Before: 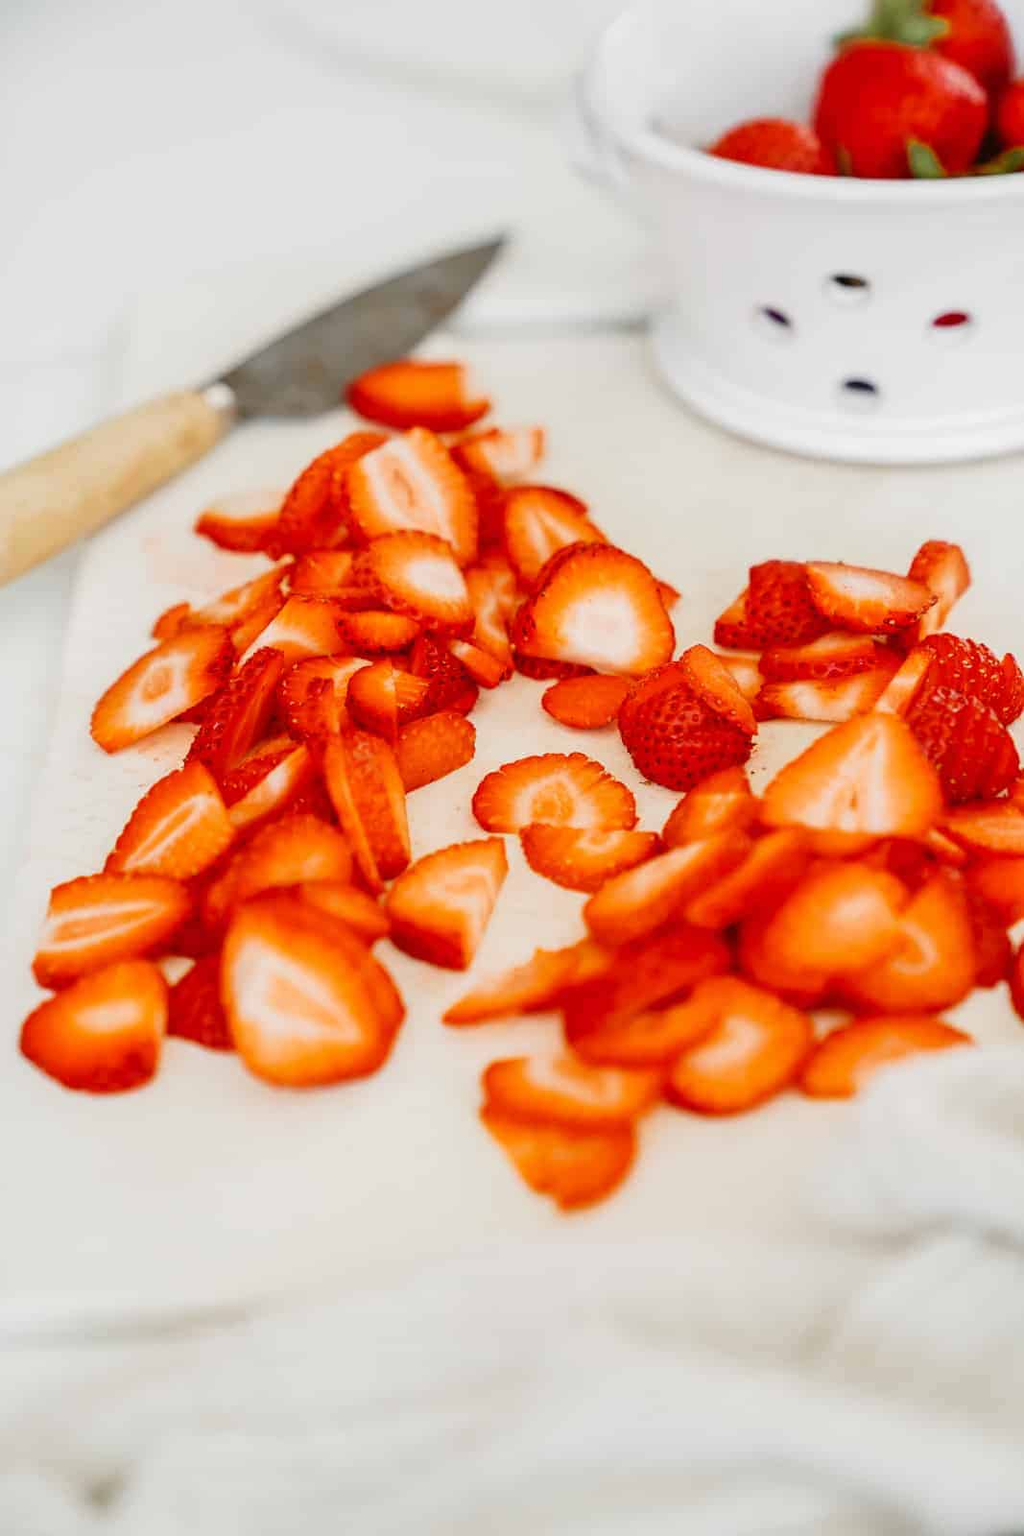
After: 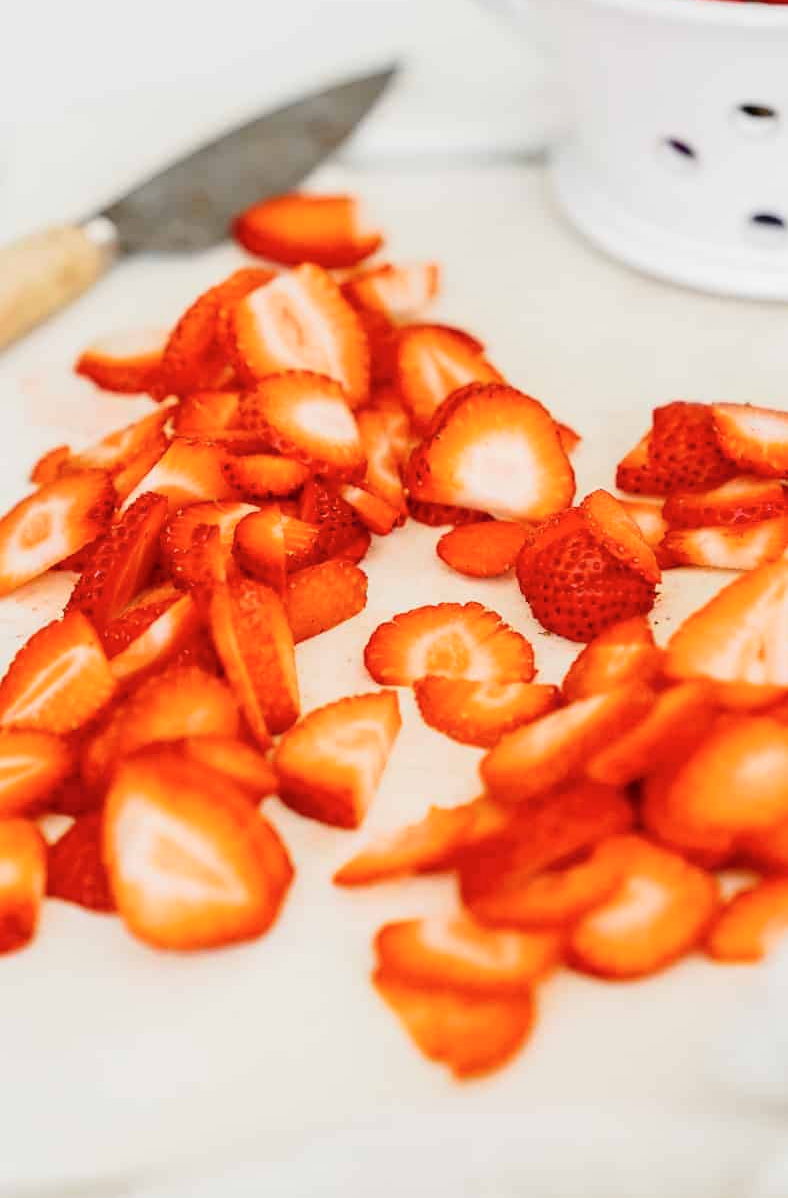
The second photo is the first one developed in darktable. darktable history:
crop and rotate: left 12.082%, top 11.392%, right 14.01%, bottom 13.7%
tone curve: curves: ch0 [(0, 0) (0.004, 0.002) (0.02, 0.013) (0.218, 0.218) (0.664, 0.718) (0.832, 0.873) (1, 1)], color space Lab, independent channels, preserve colors none
